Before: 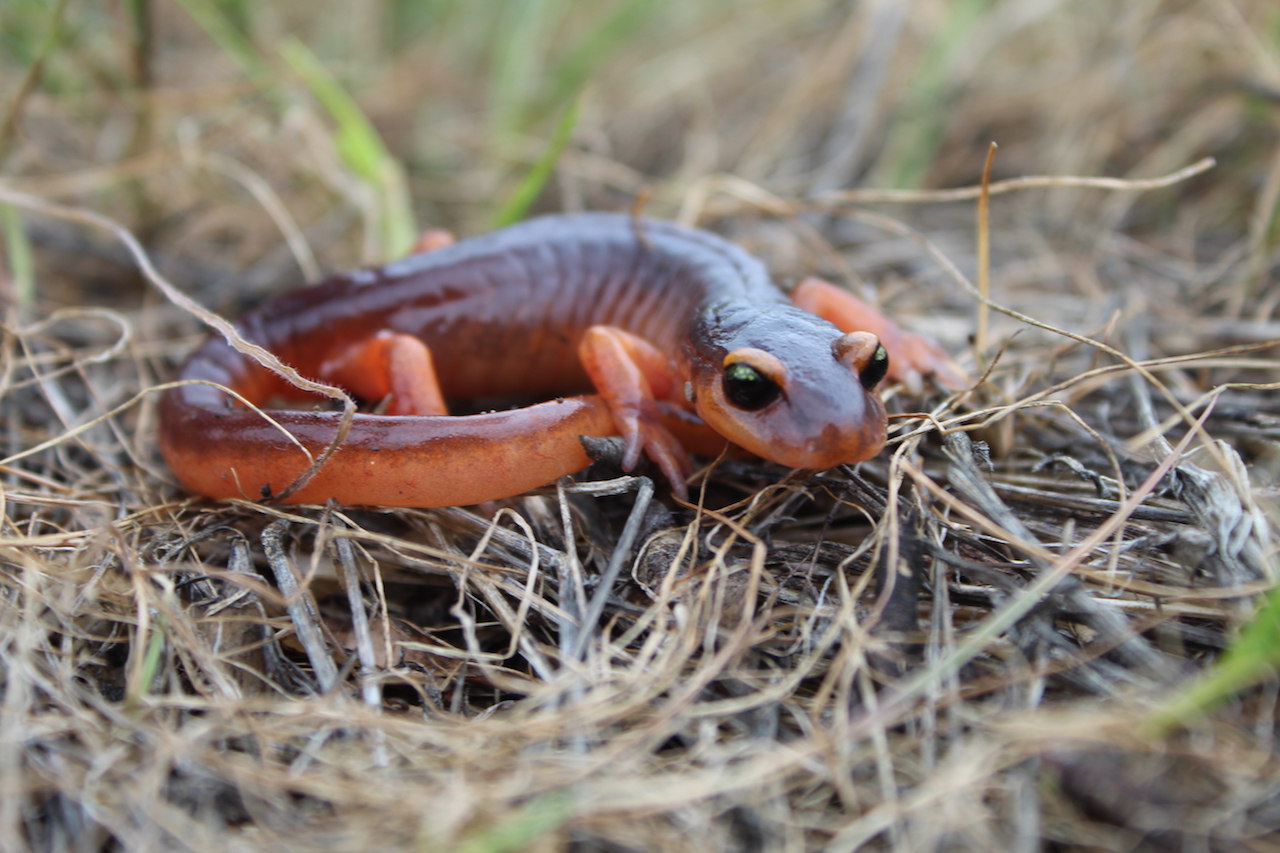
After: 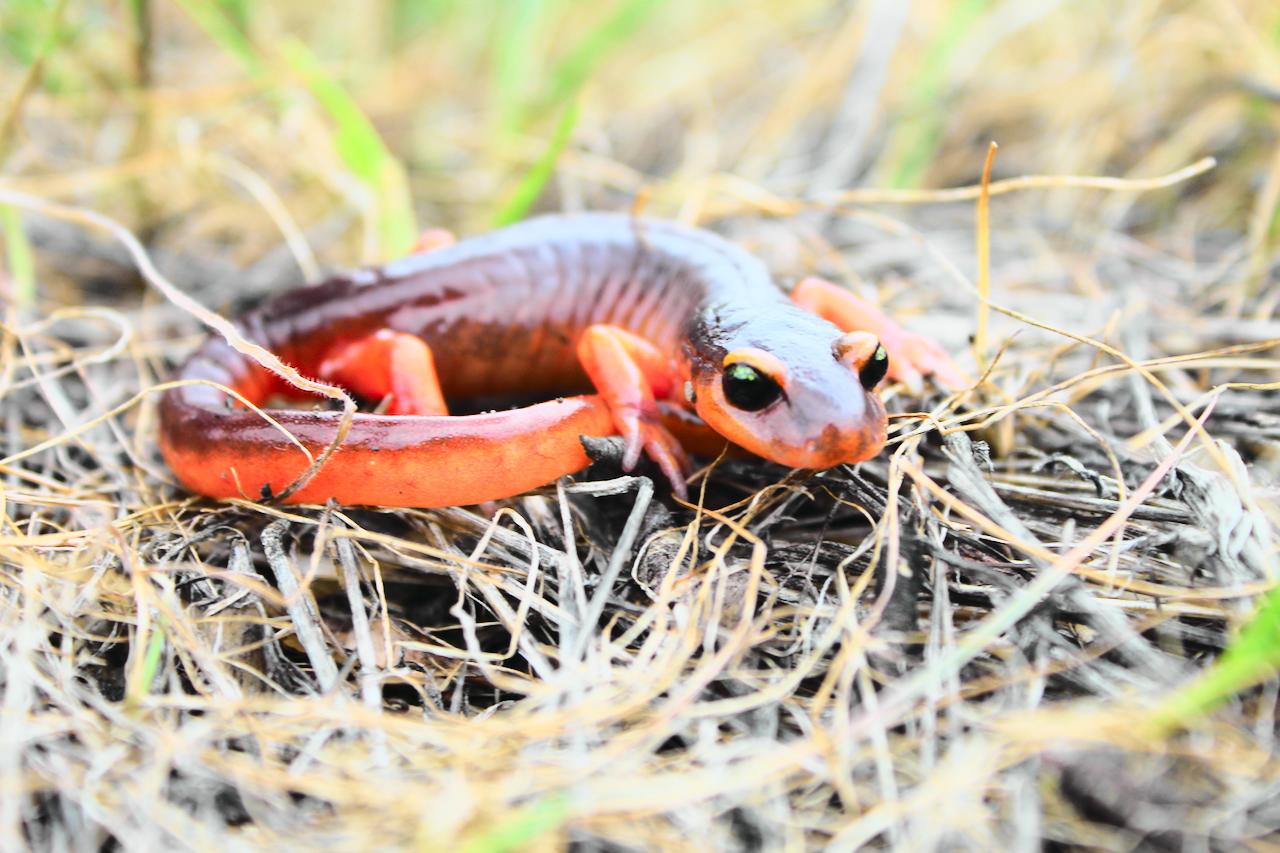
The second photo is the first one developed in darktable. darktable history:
base curve: curves: ch0 [(0, 0) (0.028, 0.03) (0.121, 0.232) (0.46, 0.748) (0.859, 0.968) (1, 1)]
tone curve: curves: ch0 [(0, 0.012) (0.093, 0.11) (0.345, 0.425) (0.457, 0.562) (0.628, 0.738) (0.839, 0.909) (0.998, 0.978)]; ch1 [(0, 0) (0.437, 0.408) (0.472, 0.47) (0.502, 0.497) (0.527, 0.523) (0.568, 0.577) (0.62, 0.66) (0.669, 0.748) (0.859, 0.899) (1, 1)]; ch2 [(0, 0) (0.33, 0.301) (0.421, 0.443) (0.473, 0.498) (0.509, 0.502) (0.535, 0.545) (0.549, 0.576) (0.644, 0.703) (1, 1)], color space Lab, independent channels, preserve colors none
